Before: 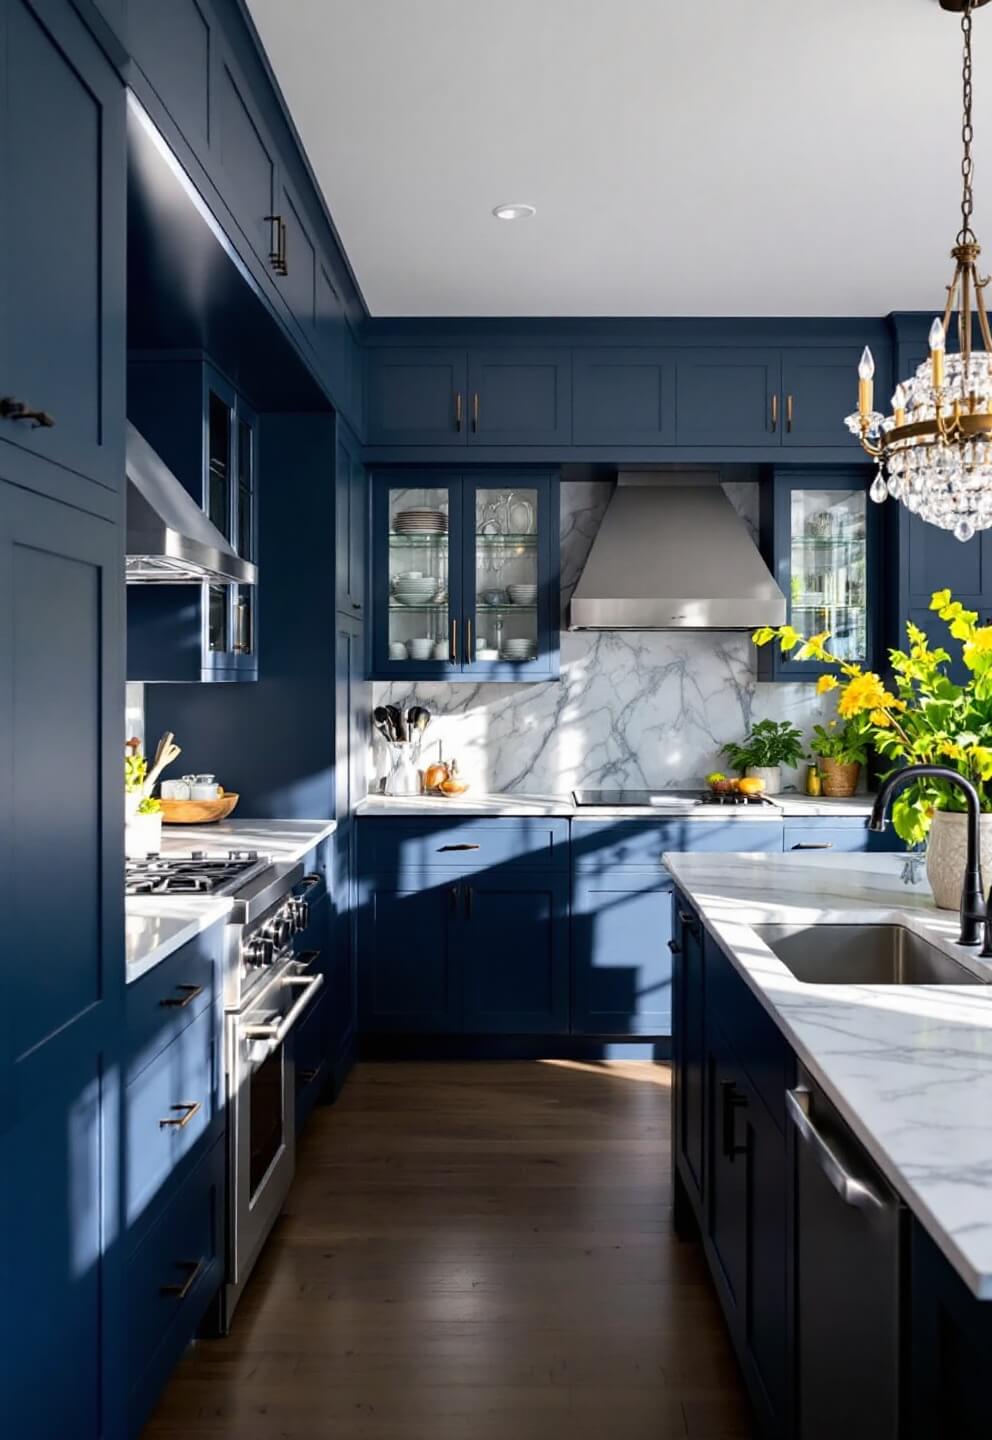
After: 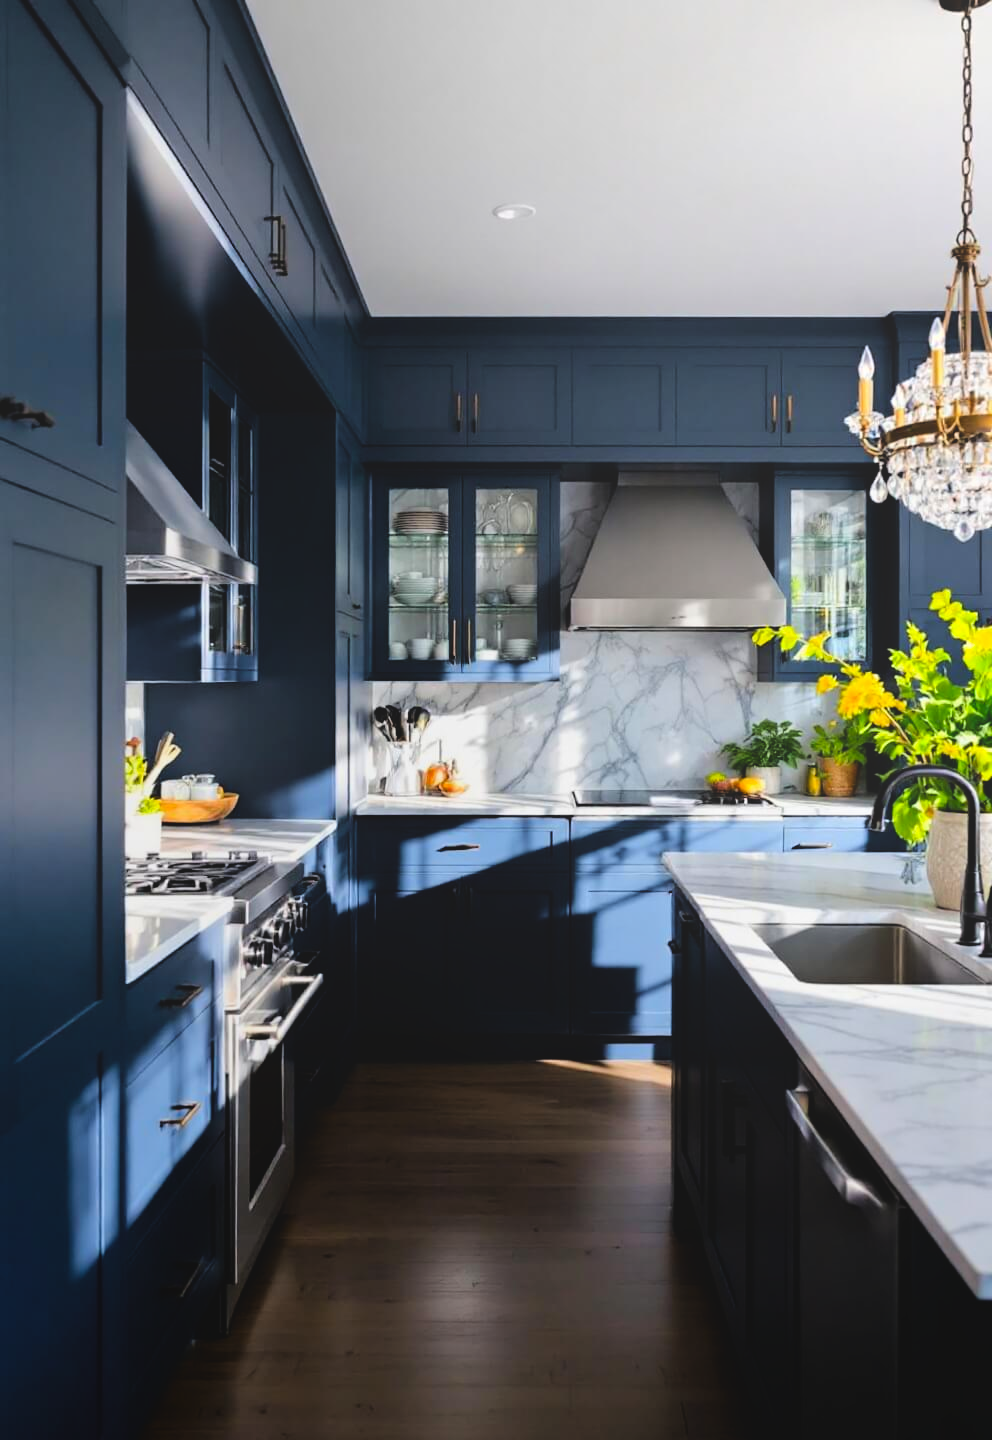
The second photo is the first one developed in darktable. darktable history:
tone curve: curves: ch0 [(0, 0) (0.068, 0.012) (0.183, 0.089) (0.341, 0.283) (0.547, 0.532) (0.828, 0.815) (1, 0.983)]; ch1 [(0, 0) (0.23, 0.166) (0.34, 0.308) (0.371, 0.337) (0.429, 0.411) (0.477, 0.462) (0.499, 0.5) (0.529, 0.537) (0.559, 0.582) (0.743, 0.798) (1, 1)]; ch2 [(0, 0) (0.431, 0.414) (0.498, 0.503) (0.524, 0.528) (0.568, 0.546) (0.6, 0.597) (0.634, 0.645) (0.728, 0.742) (1, 1)], color space Lab, linked channels, preserve colors none
local contrast: detail 69%
exposure: black level correction 0, exposure 0.498 EV, compensate highlight preservation false
contrast brightness saturation: contrast 0.04, saturation 0.154
